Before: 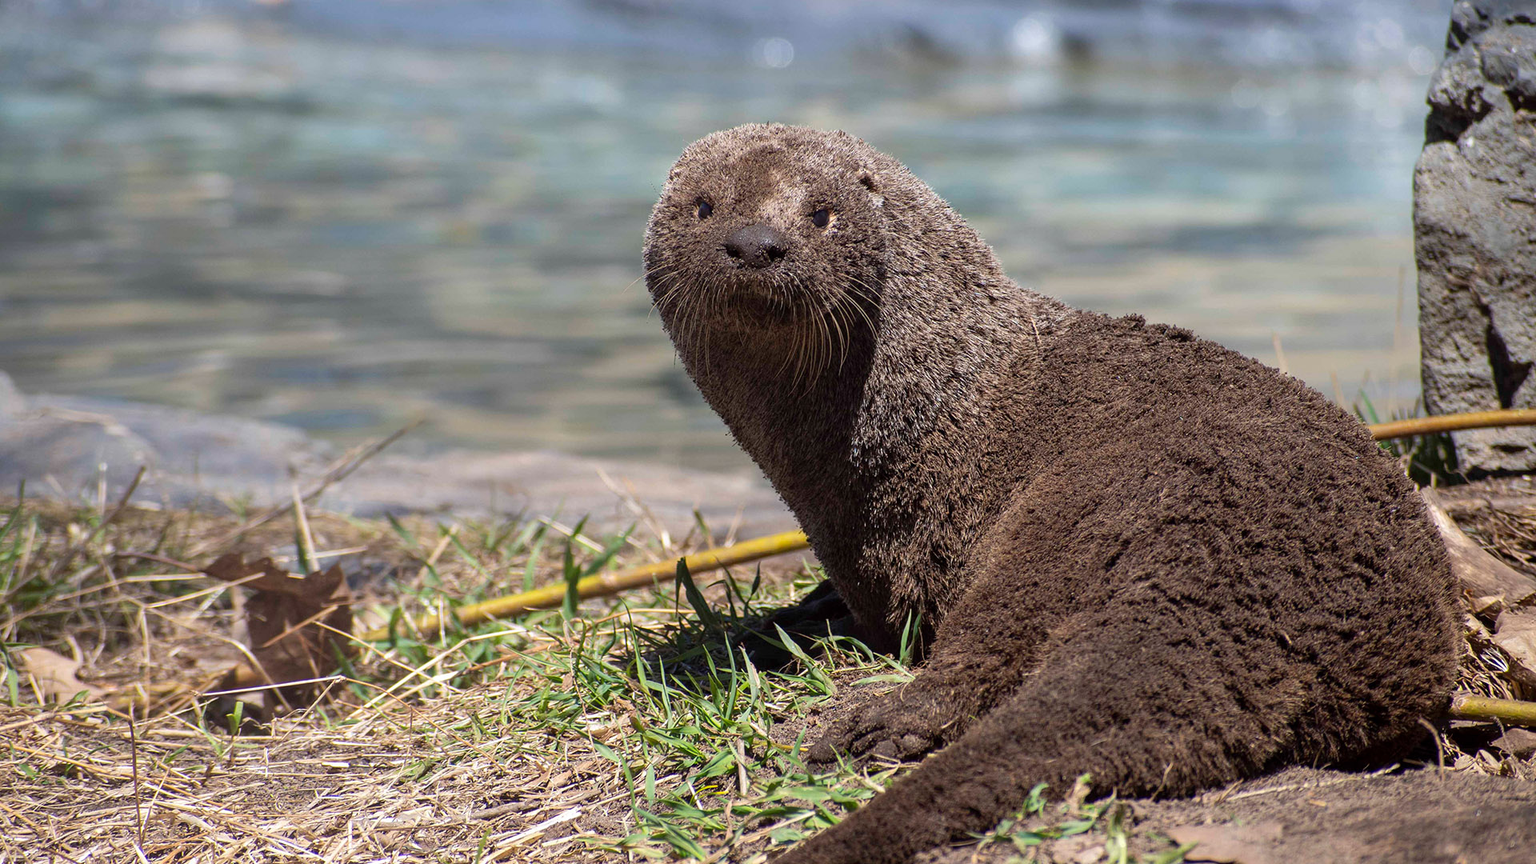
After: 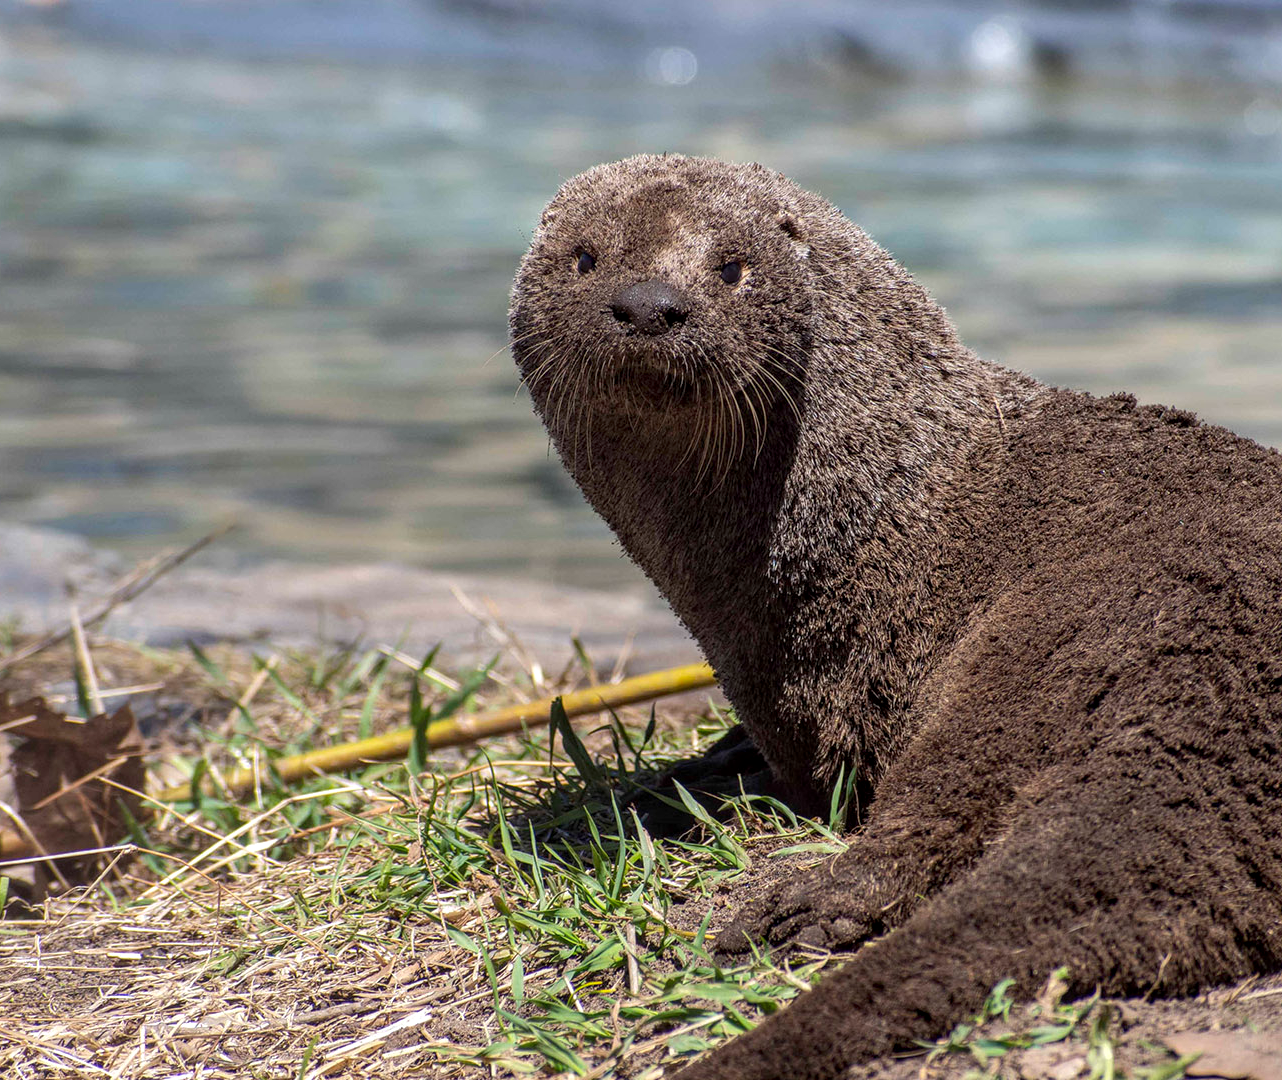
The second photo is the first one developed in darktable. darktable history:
crop: left 15.37%, right 17.813%
tone equalizer: edges refinement/feathering 500, mask exposure compensation -1.57 EV, preserve details no
local contrast: on, module defaults
